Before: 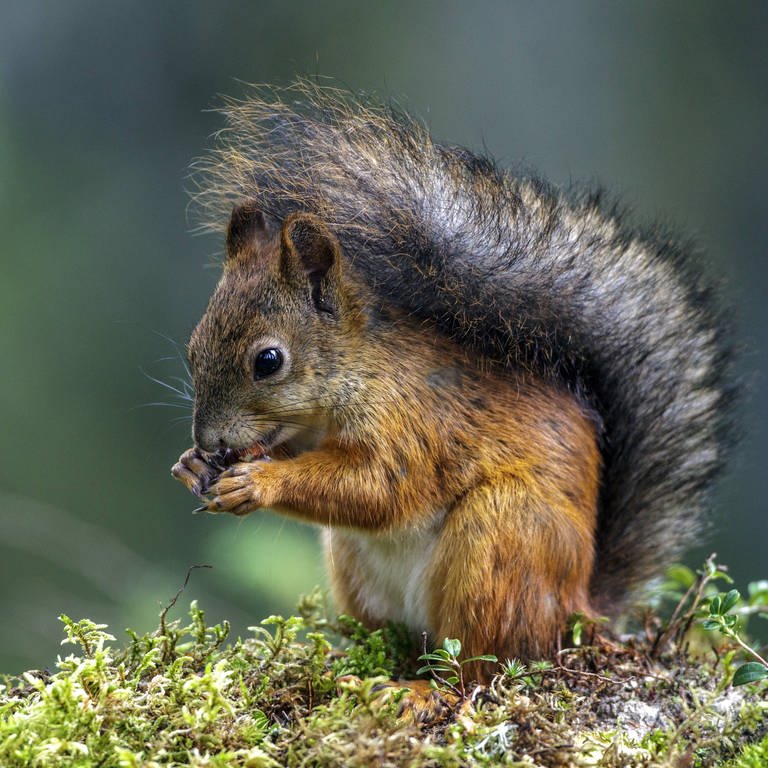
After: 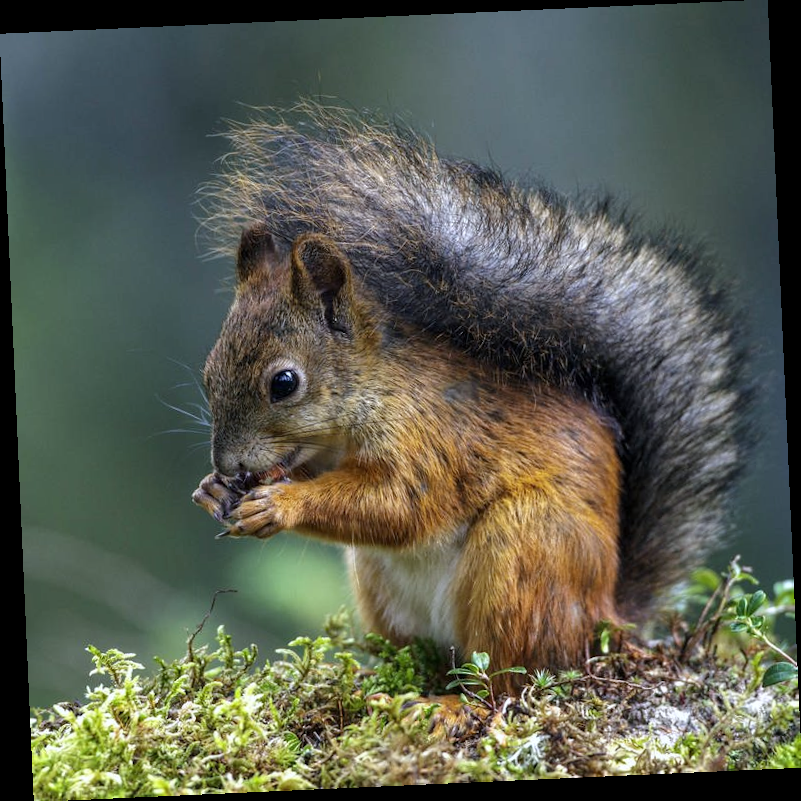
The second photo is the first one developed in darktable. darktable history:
white balance: red 0.976, blue 1.04
rotate and perspective: rotation -2.56°, automatic cropping off
